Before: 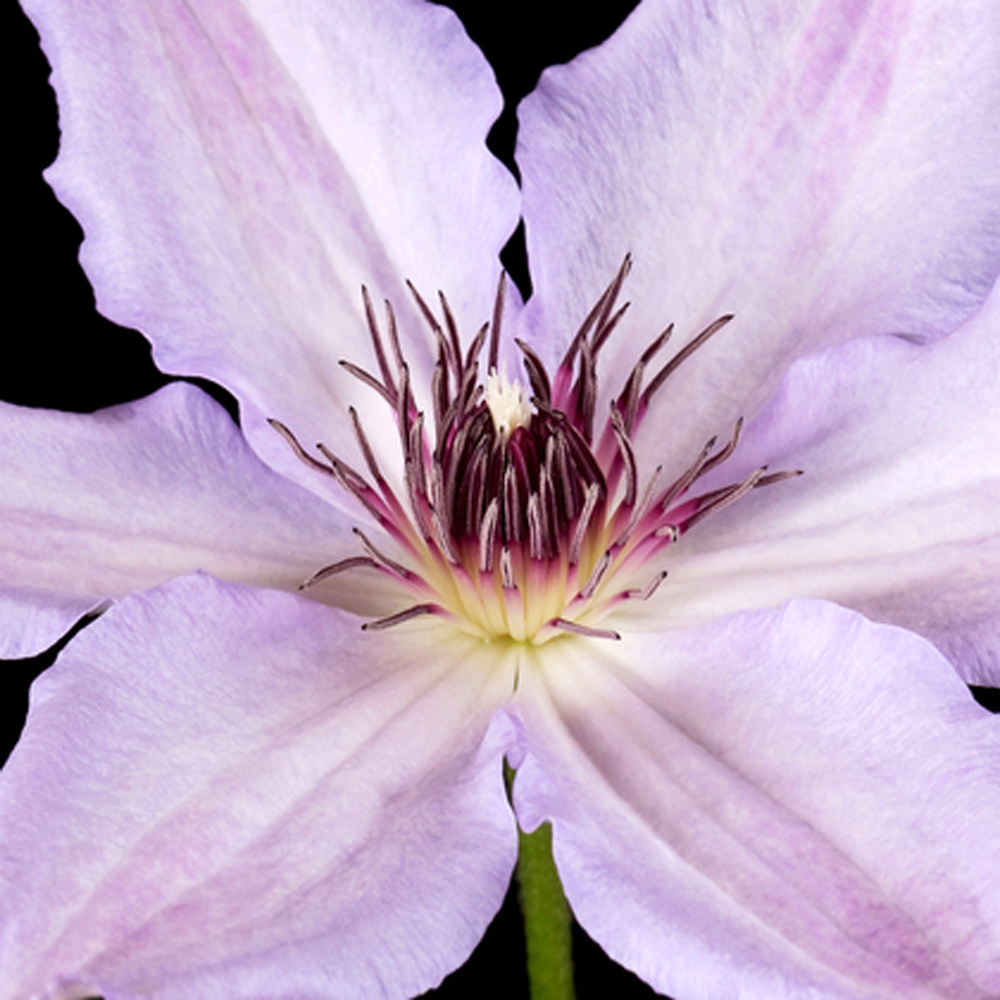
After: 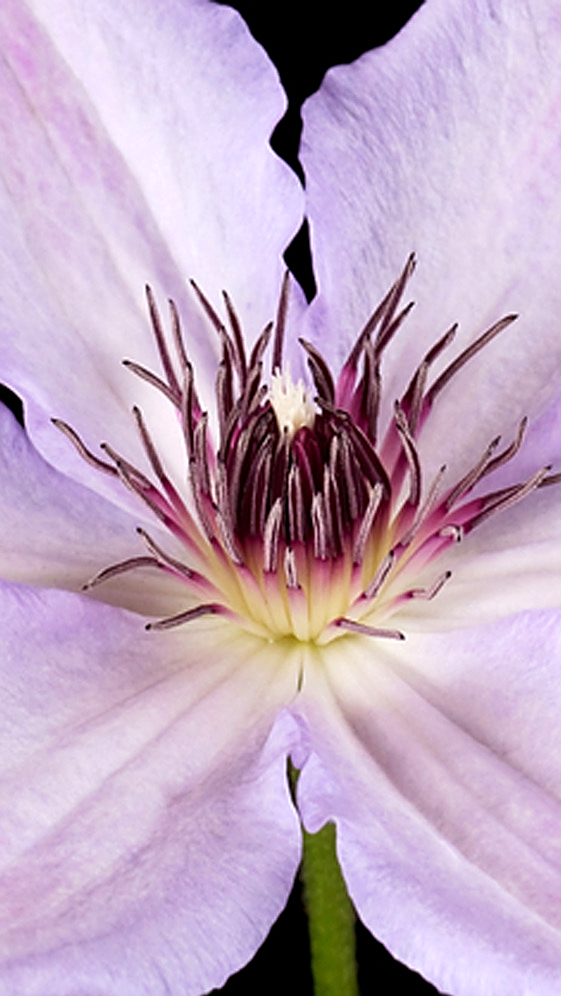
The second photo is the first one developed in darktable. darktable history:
sharpen: on, module defaults
crop: left 21.674%, right 22.086%
